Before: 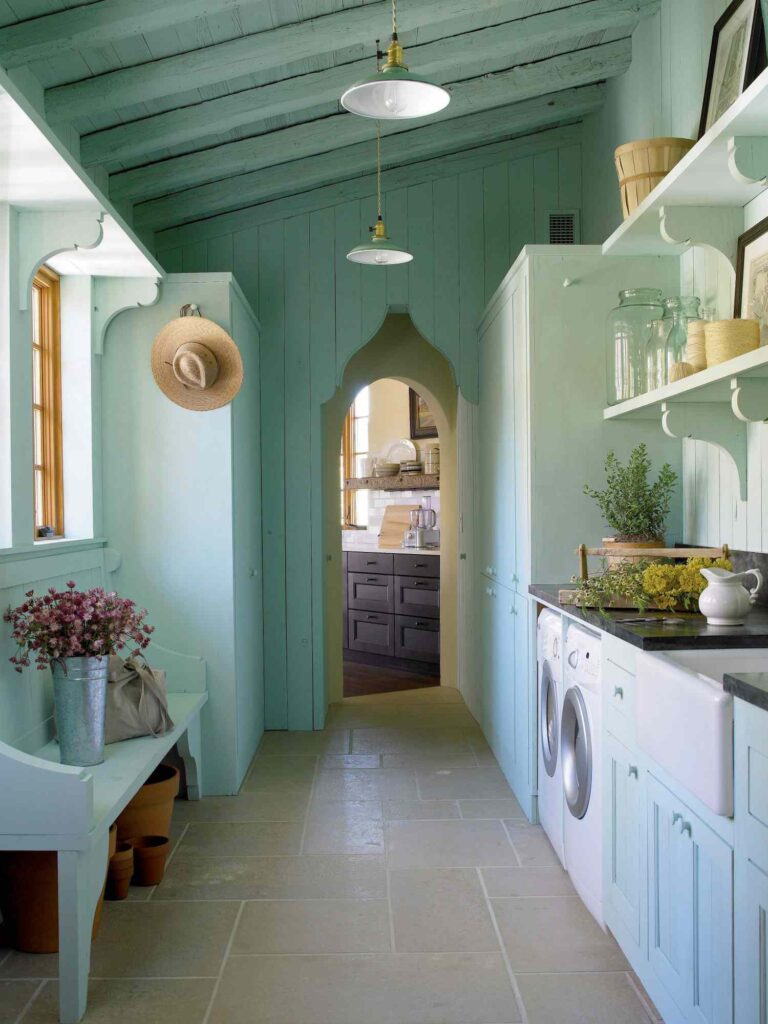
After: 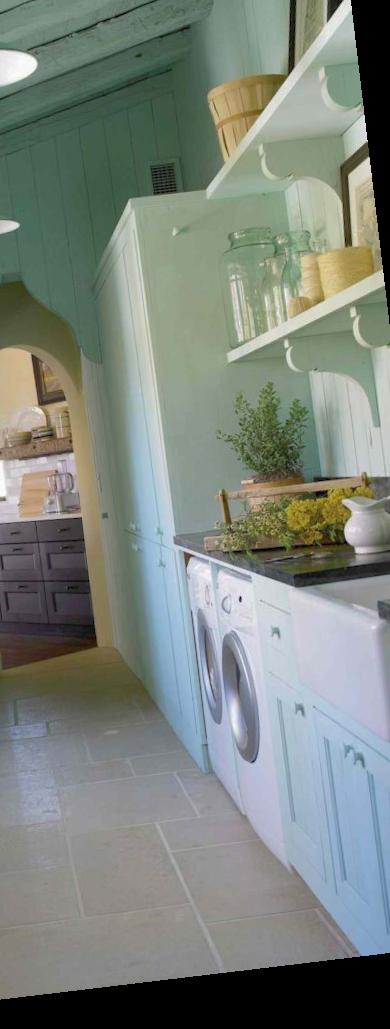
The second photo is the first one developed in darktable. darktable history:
crop: left 47.628%, top 6.643%, right 7.874%
rotate and perspective: rotation -6.83°, automatic cropping off
shadows and highlights: on, module defaults
tone equalizer: -7 EV 0.18 EV, -6 EV 0.12 EV, -5 EV 0.08 EV, -4 EV 0.04 EV, -2 EV -0.02 EV, -1 EV -0.04 EV, +0 EV -0.06 EV, luminance estimator HSV value / RGB max
